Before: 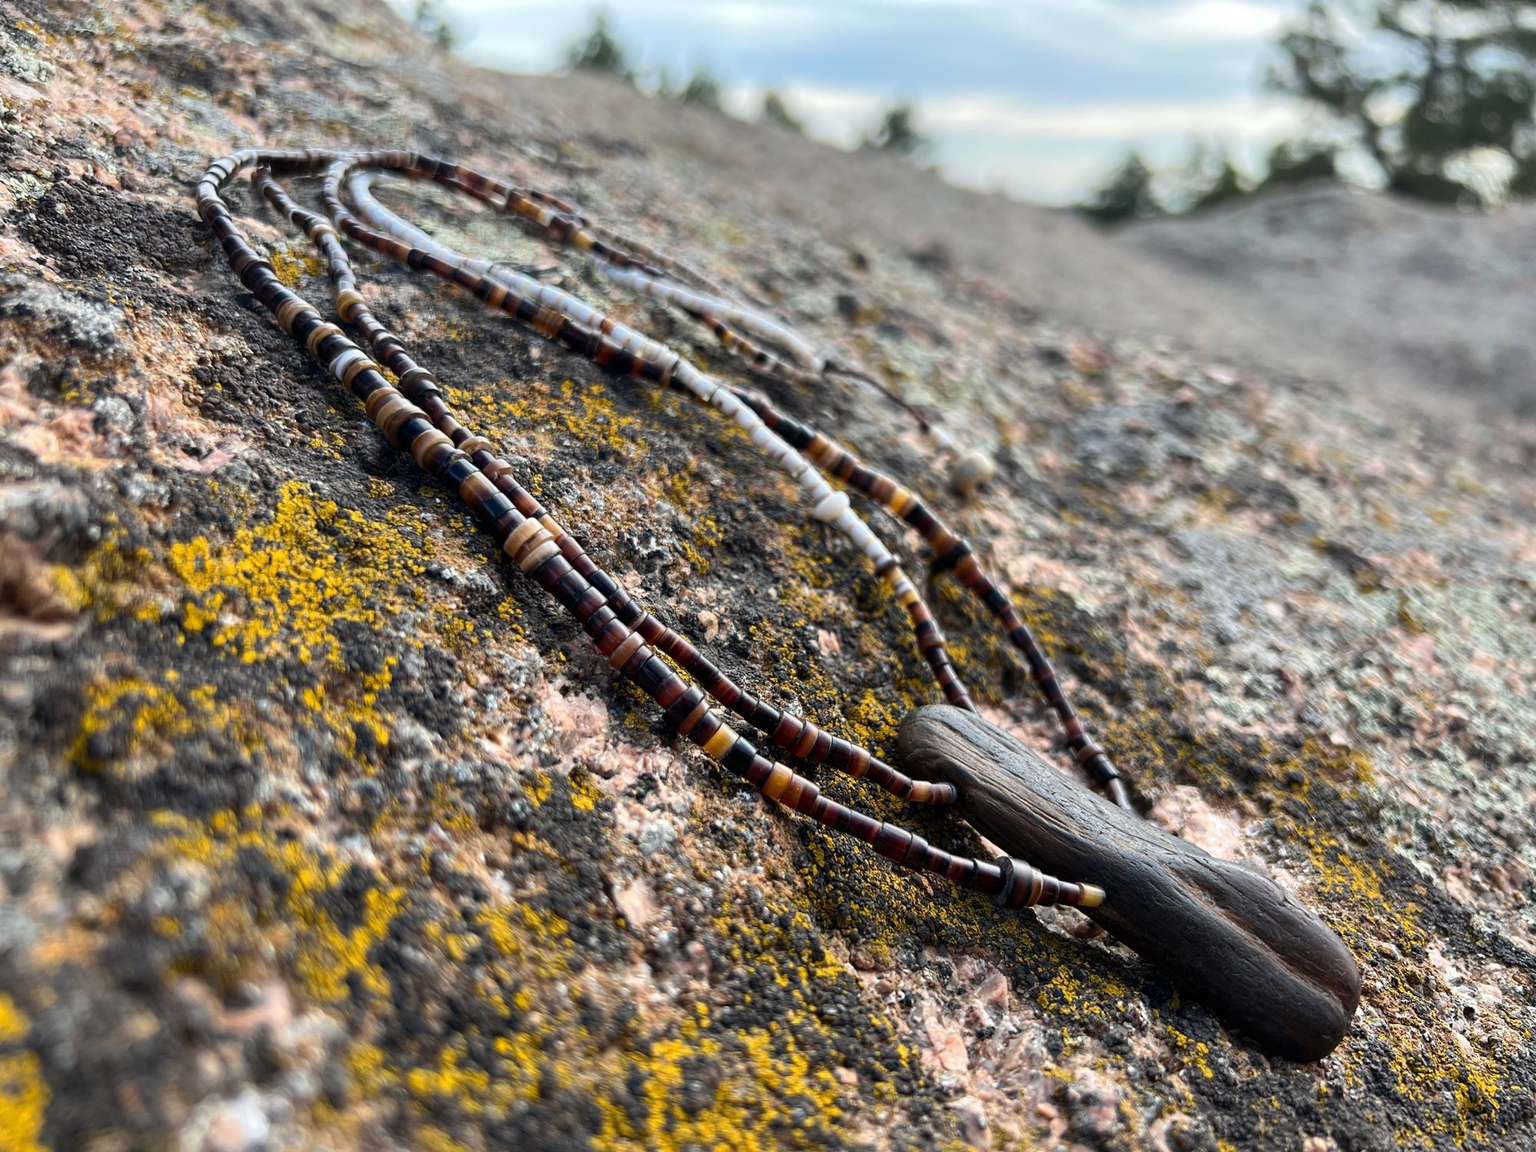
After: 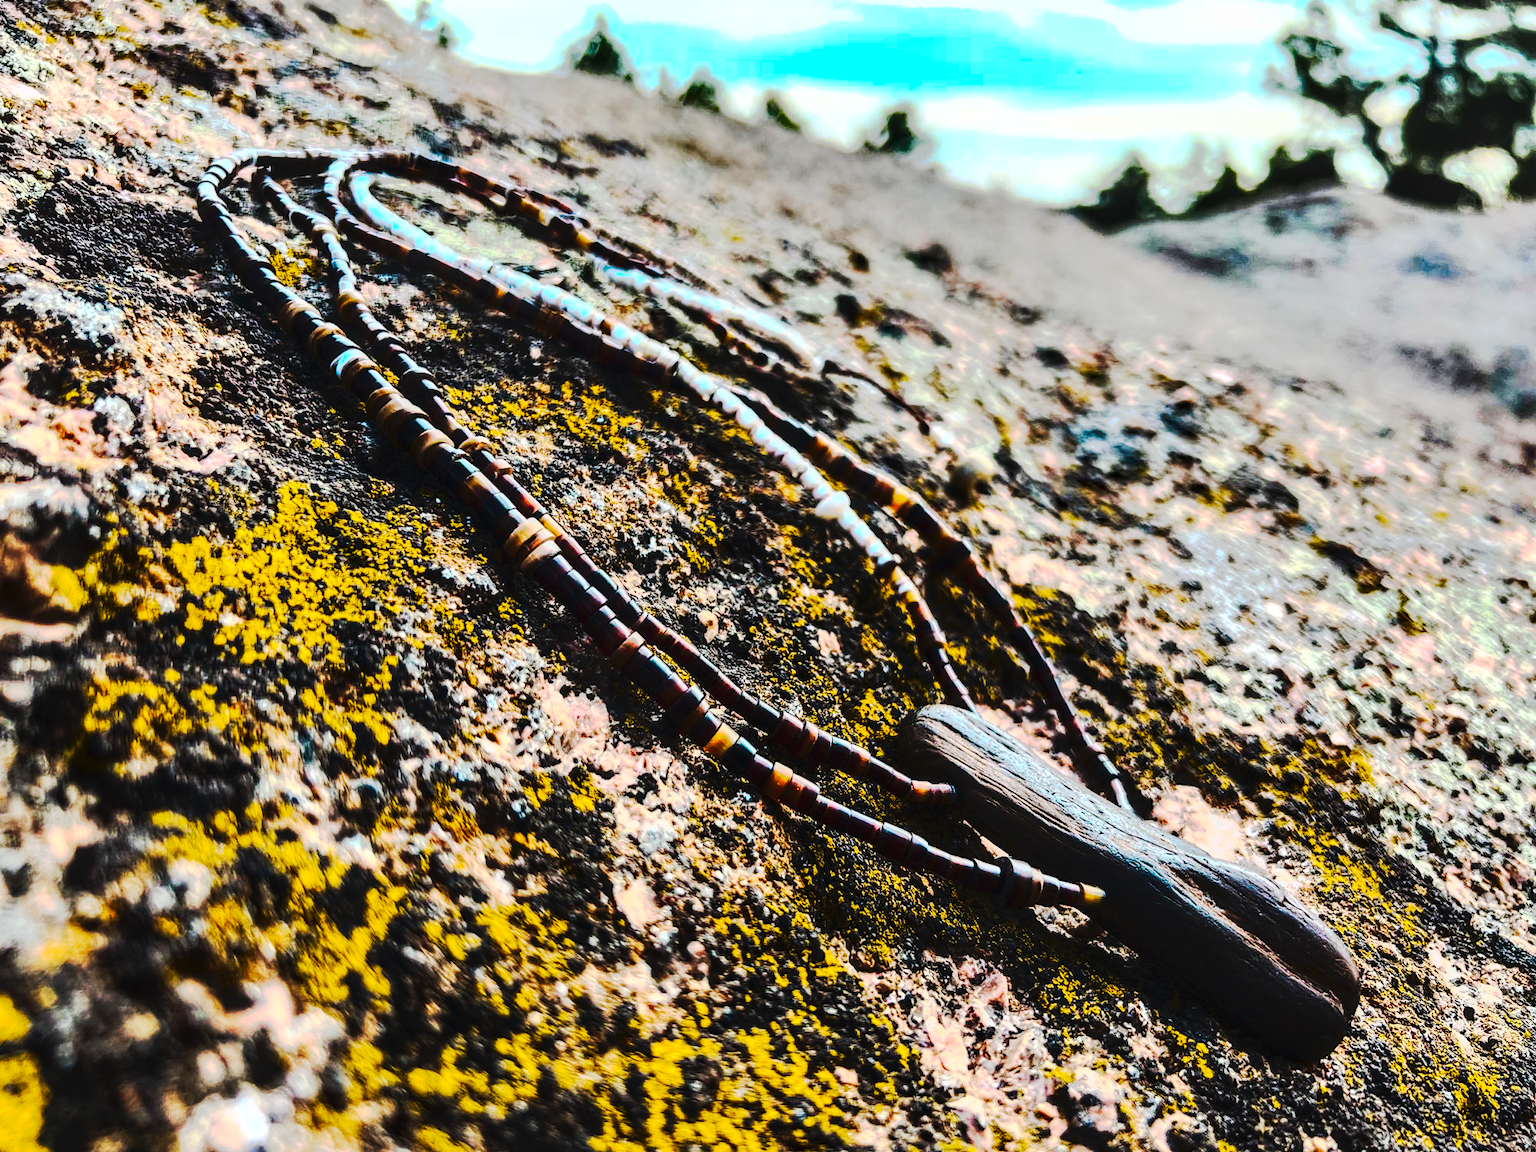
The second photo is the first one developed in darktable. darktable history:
tone equalizer: -8 EV -0.417 EV, -7 EV -0.389 EV, -6 EV -0.333 EV, -5 EV -0.222 EV, -3 EV 0.222 EV, -2 EV 0.333 EV, -1 EV 0.389 EV, +0 EV 0.417 EV, edges refinement/feathering 500, mask exposure compensation -1.57 EV, preserve details no
exposure: compensate highlight preservation false
shadows and highlights: low approximation 0.01, soften with gaussian
contrast brightness saturation: contrast 0.28
color balance rgb: perceptual saturation grading › global saturation 20%, global vibrance 20%
tone curve: curves: ch0 [(0, 0) (0.003, 0.011) (0.011, 0.014) (0.025, 0.018) (0.044, 0.023) (0.069, 0.028) (0.1, 0.031) (0.136, 0.039) (0.177, 0.056) (0.224, 0.081) (0.277, 0.129) (0.335, 0.188) (0.399, 0.256) (0.468, 0.367) (0.543, 0.514) (0.623, 0.684) (0.709, 0.785) (0.801, 0.846) (0.898, 0.884) (1, 1)], preserve colors none
local contrast: on, module defaults
color zones: curves: ch0 [(0.254, 0.492) (0.724, 0.62)]; ch1 [(0.25, 0.528) (0.719, 0.796)]; ch2 [(0, 0.472) (0.25, 0.5) (0.73, 0.184)]
